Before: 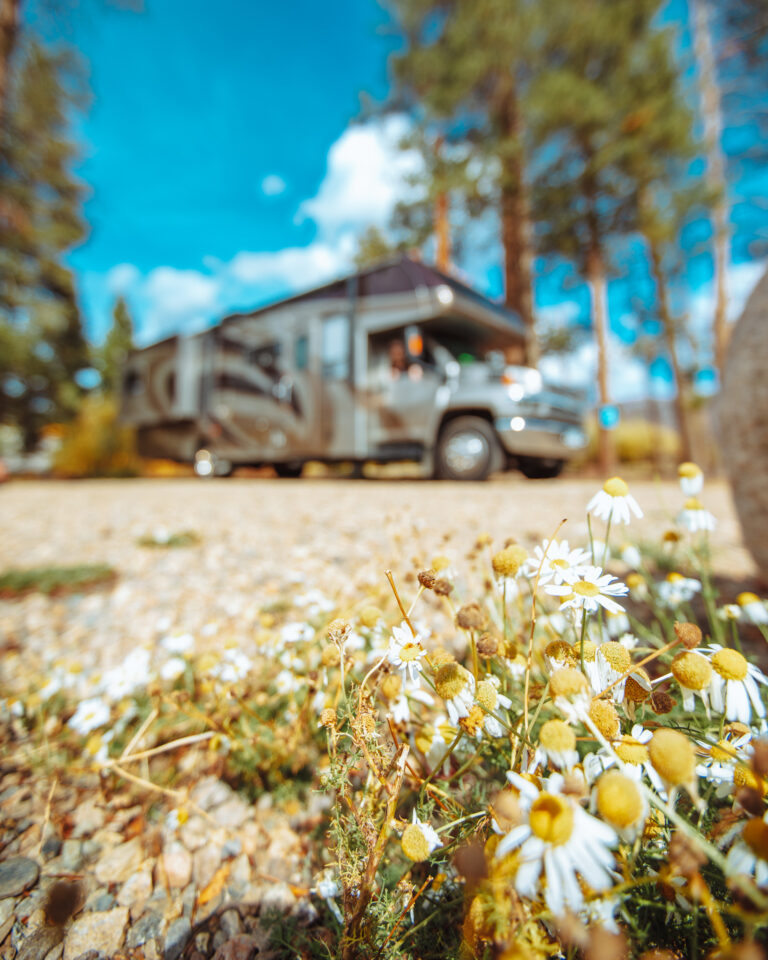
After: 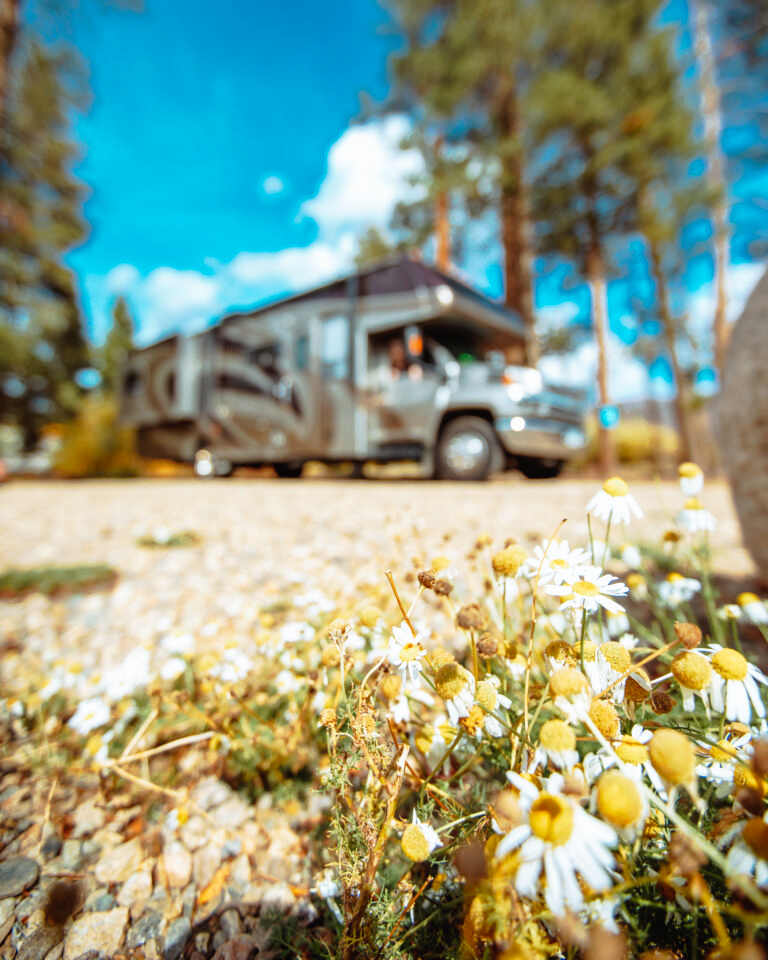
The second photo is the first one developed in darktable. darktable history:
contrast brightness saturation: saturation -0.05
tone curve: curves: ch0 [(0, 0) (0.003, 0.005) (0.011, 0.008) (0.025, 0.014) (0.044, 0.021) (0.069, 0.027) (0.1, 0.041) (0.136, 0.083) (0.177, 0.138) (0.224, 0.197) (0.277, 0.259) (0.335, 0.331) (0.399, 0.399) (0.468, 0.476) (0.543, 0.547) (0.623, 0.635) (0.709, 0.753) (0.801, 0.847) (0.898, 0.94) (1, 1)], preserve colors none
